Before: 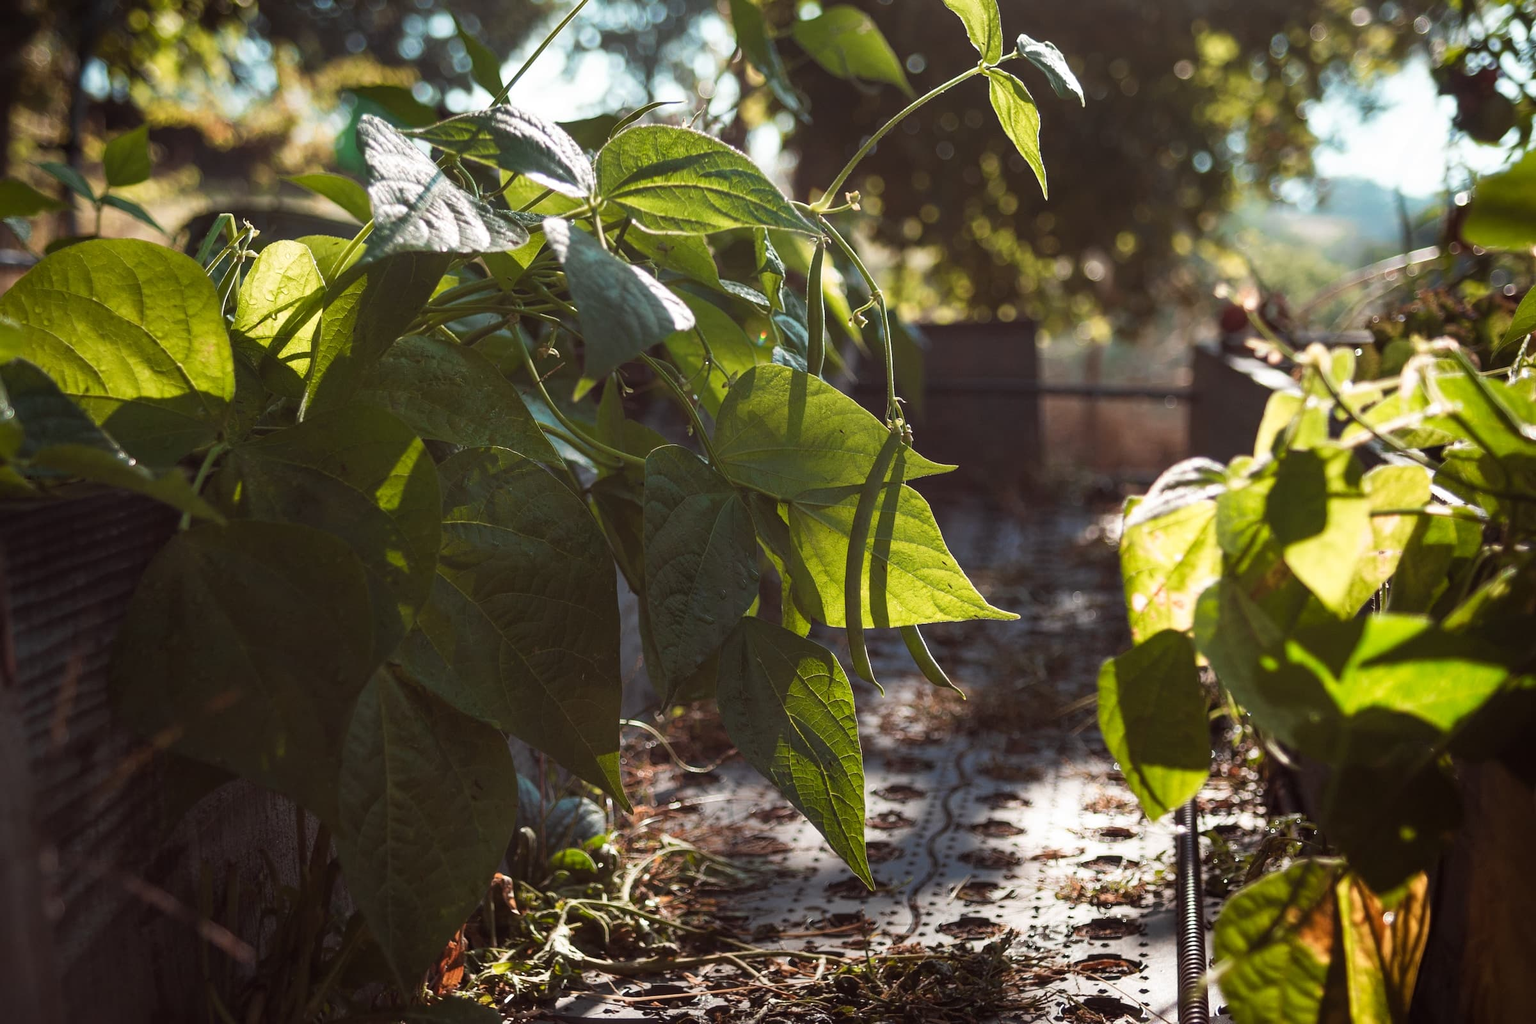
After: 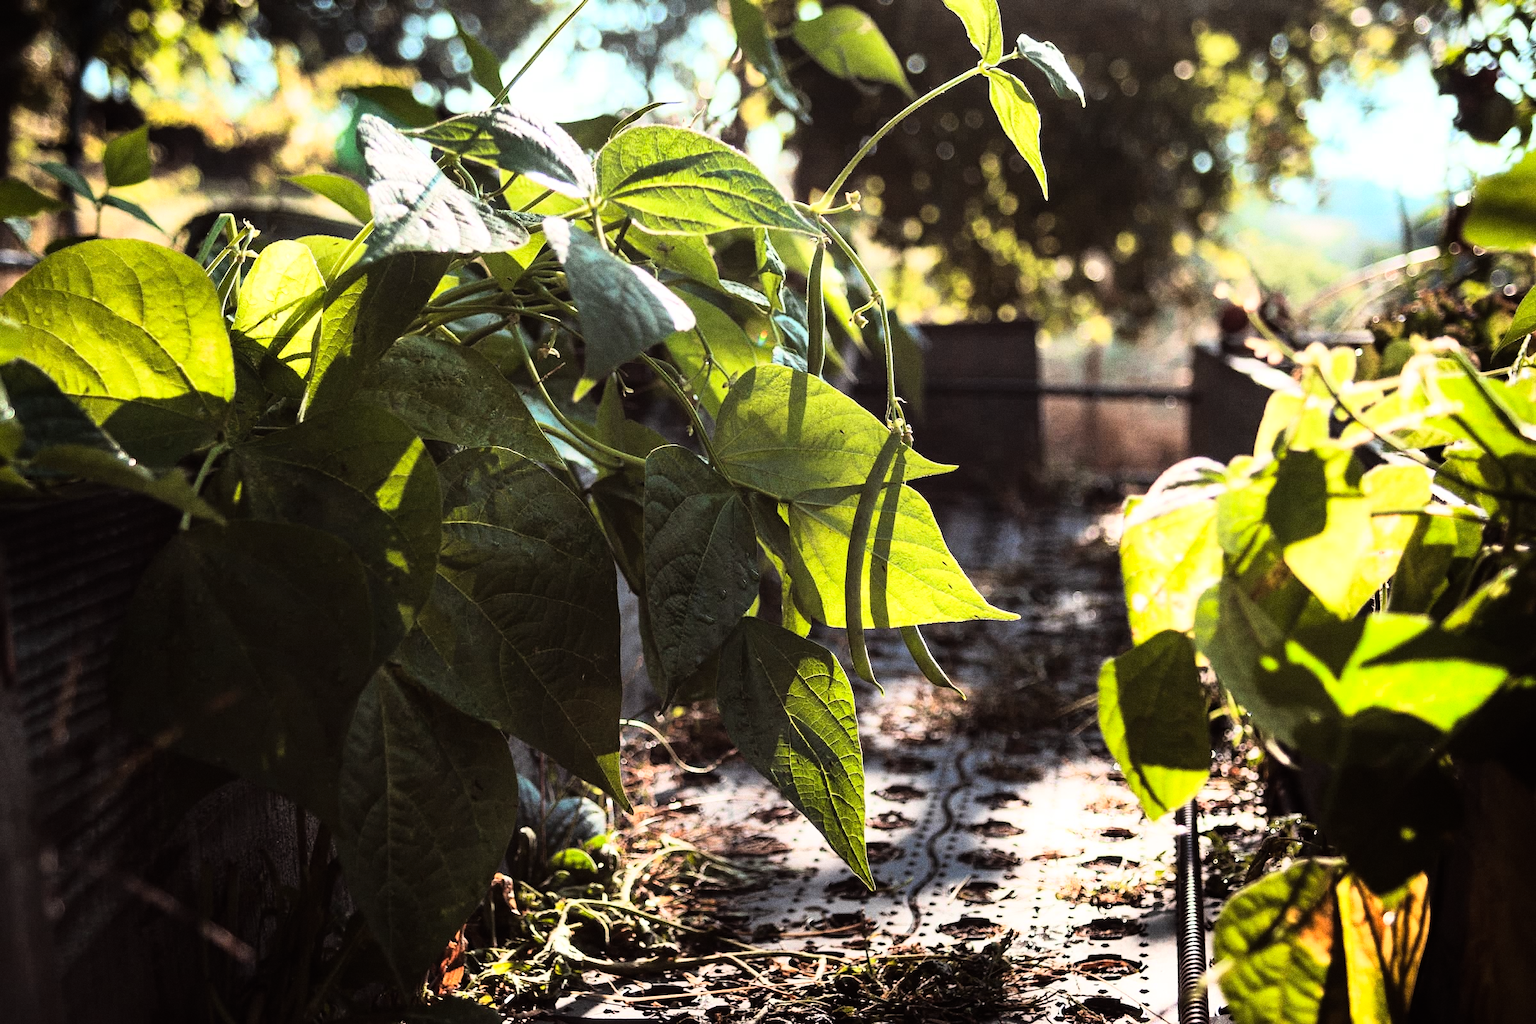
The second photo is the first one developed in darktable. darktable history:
grain: coarseness 0.09 ISO, strength 40%
rgb curve: curves: ch0 [(0, 0) (0.21, 0.15) (0.24, 0.21) (0.5, 0.75) (0.75, 0.96) (0.89, 0.99) (1, 1)]; ch1 [(0, 0.02) (0.21, 0.13) (0.25, 0.2) (0.5, 0.67) (0.75, 0.9) (0.89, 0.97) (1, 1)]; ch2 [(0, 0.02) (0.21, 0.13) (0.25, 0.2) (0.5, 0.67) (0.75, 0.9) (0.89, 0.97) (1, 1)], compensate middle gray true
shadows and highlights: shadows 25, highlights -25
